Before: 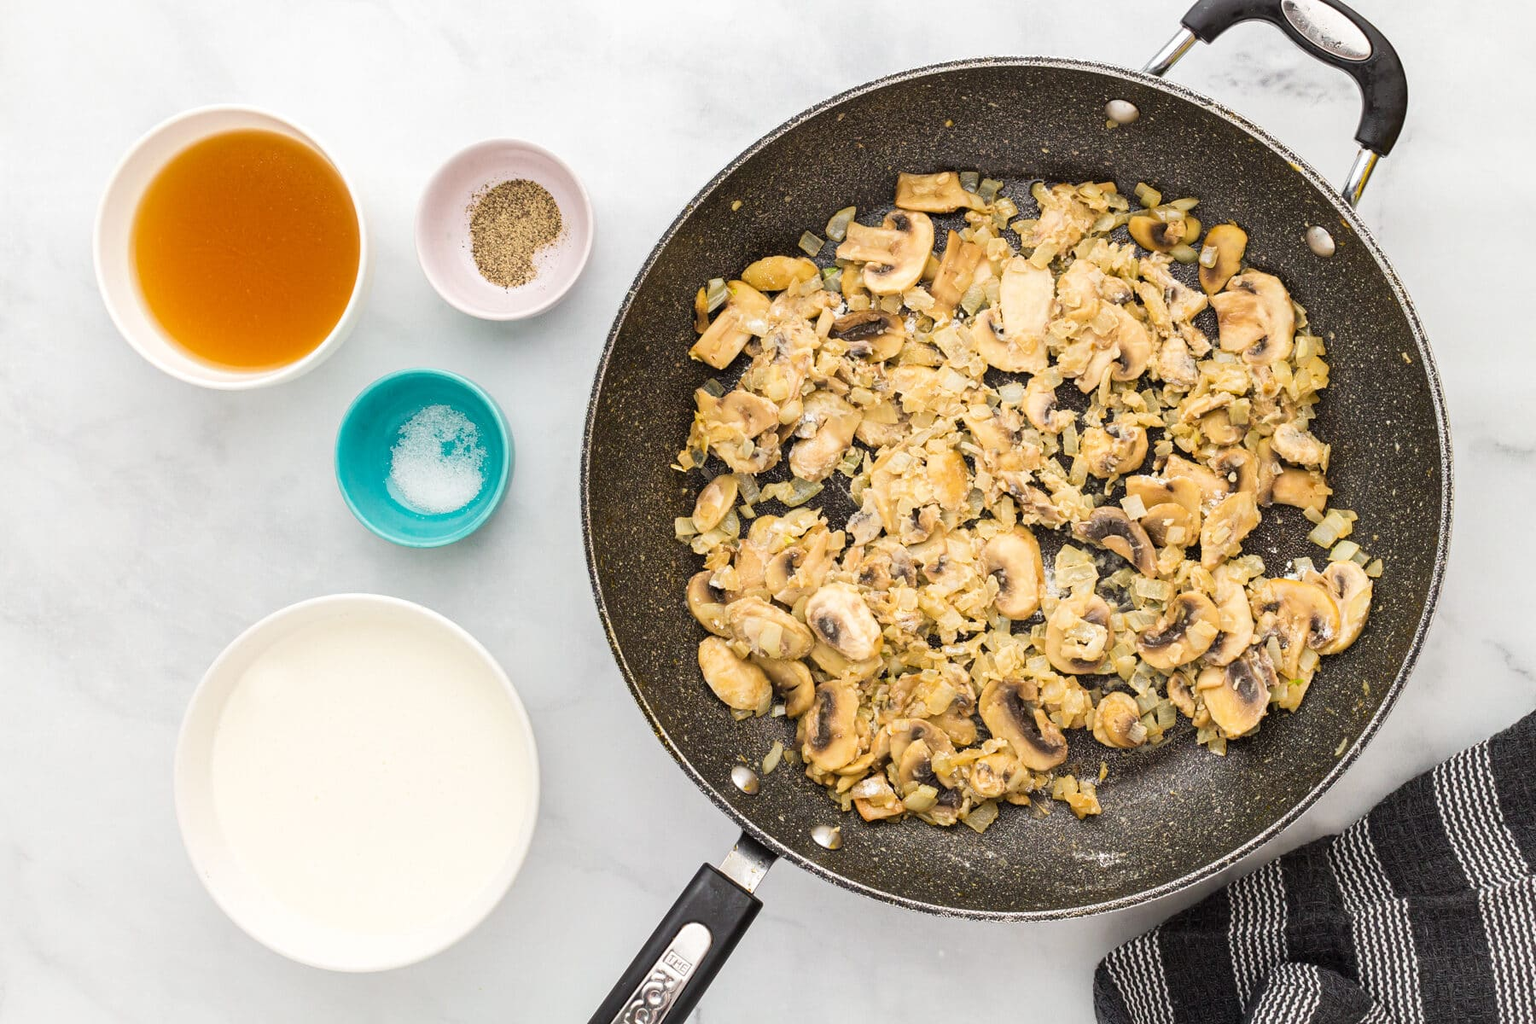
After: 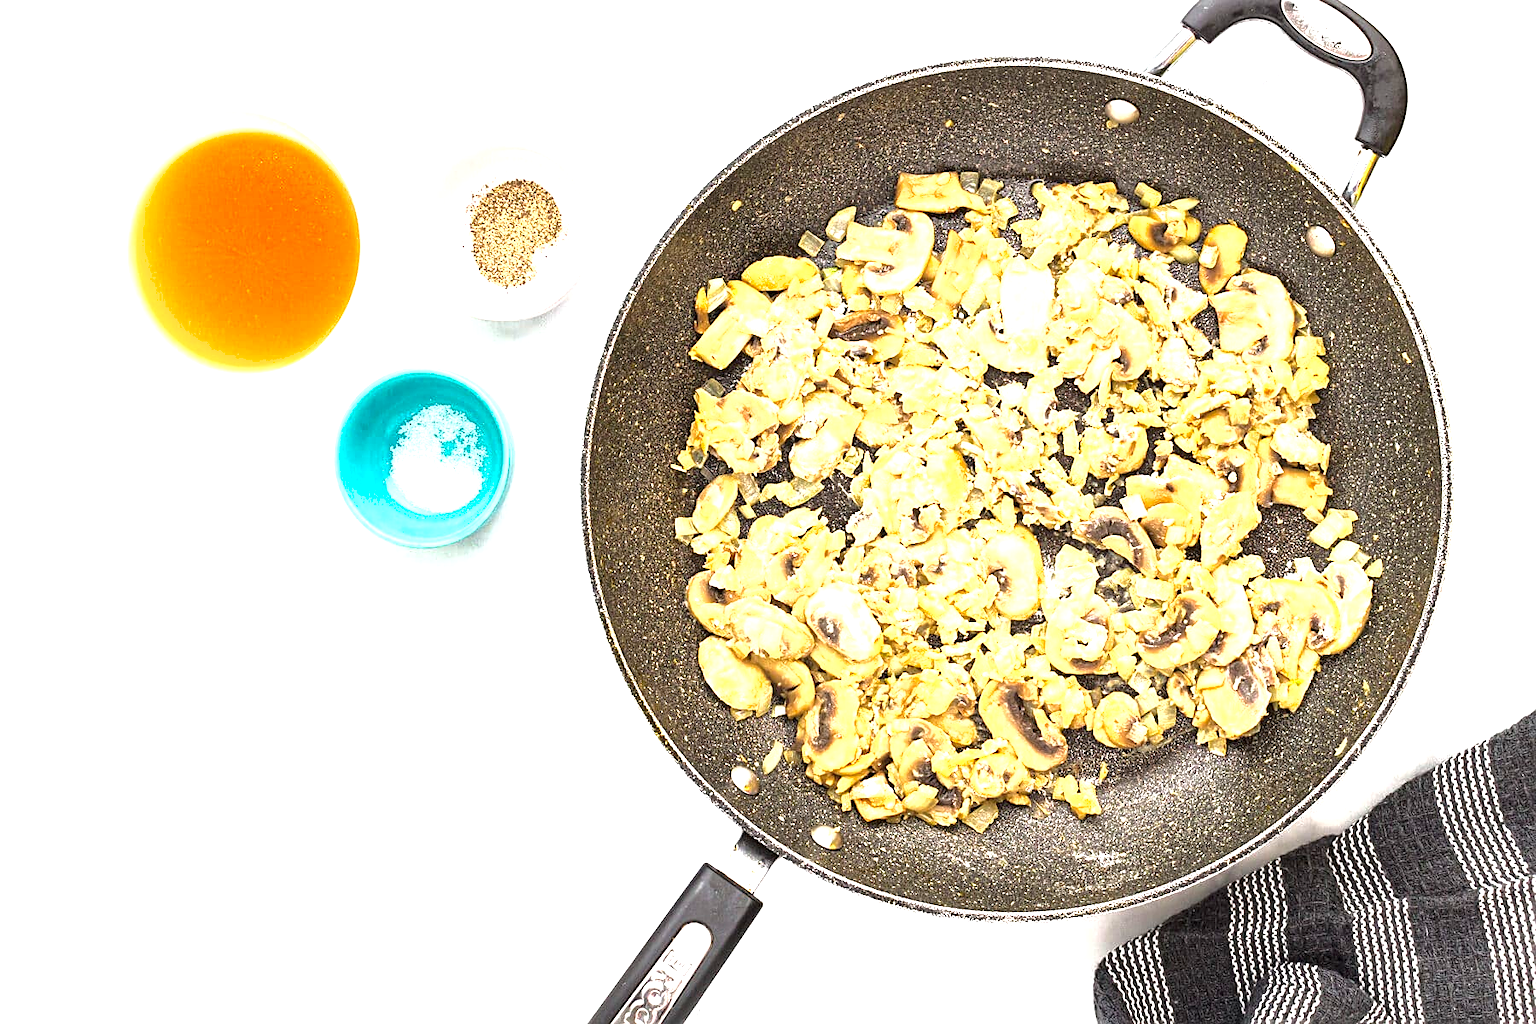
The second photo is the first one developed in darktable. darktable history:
exposure: exposure 1.522 EV, compensate highlight preservation false
sharpen: on, module defaults
shadows and highlights: shadows -20.37, white point adjustment -1.89, highlights -34.83
